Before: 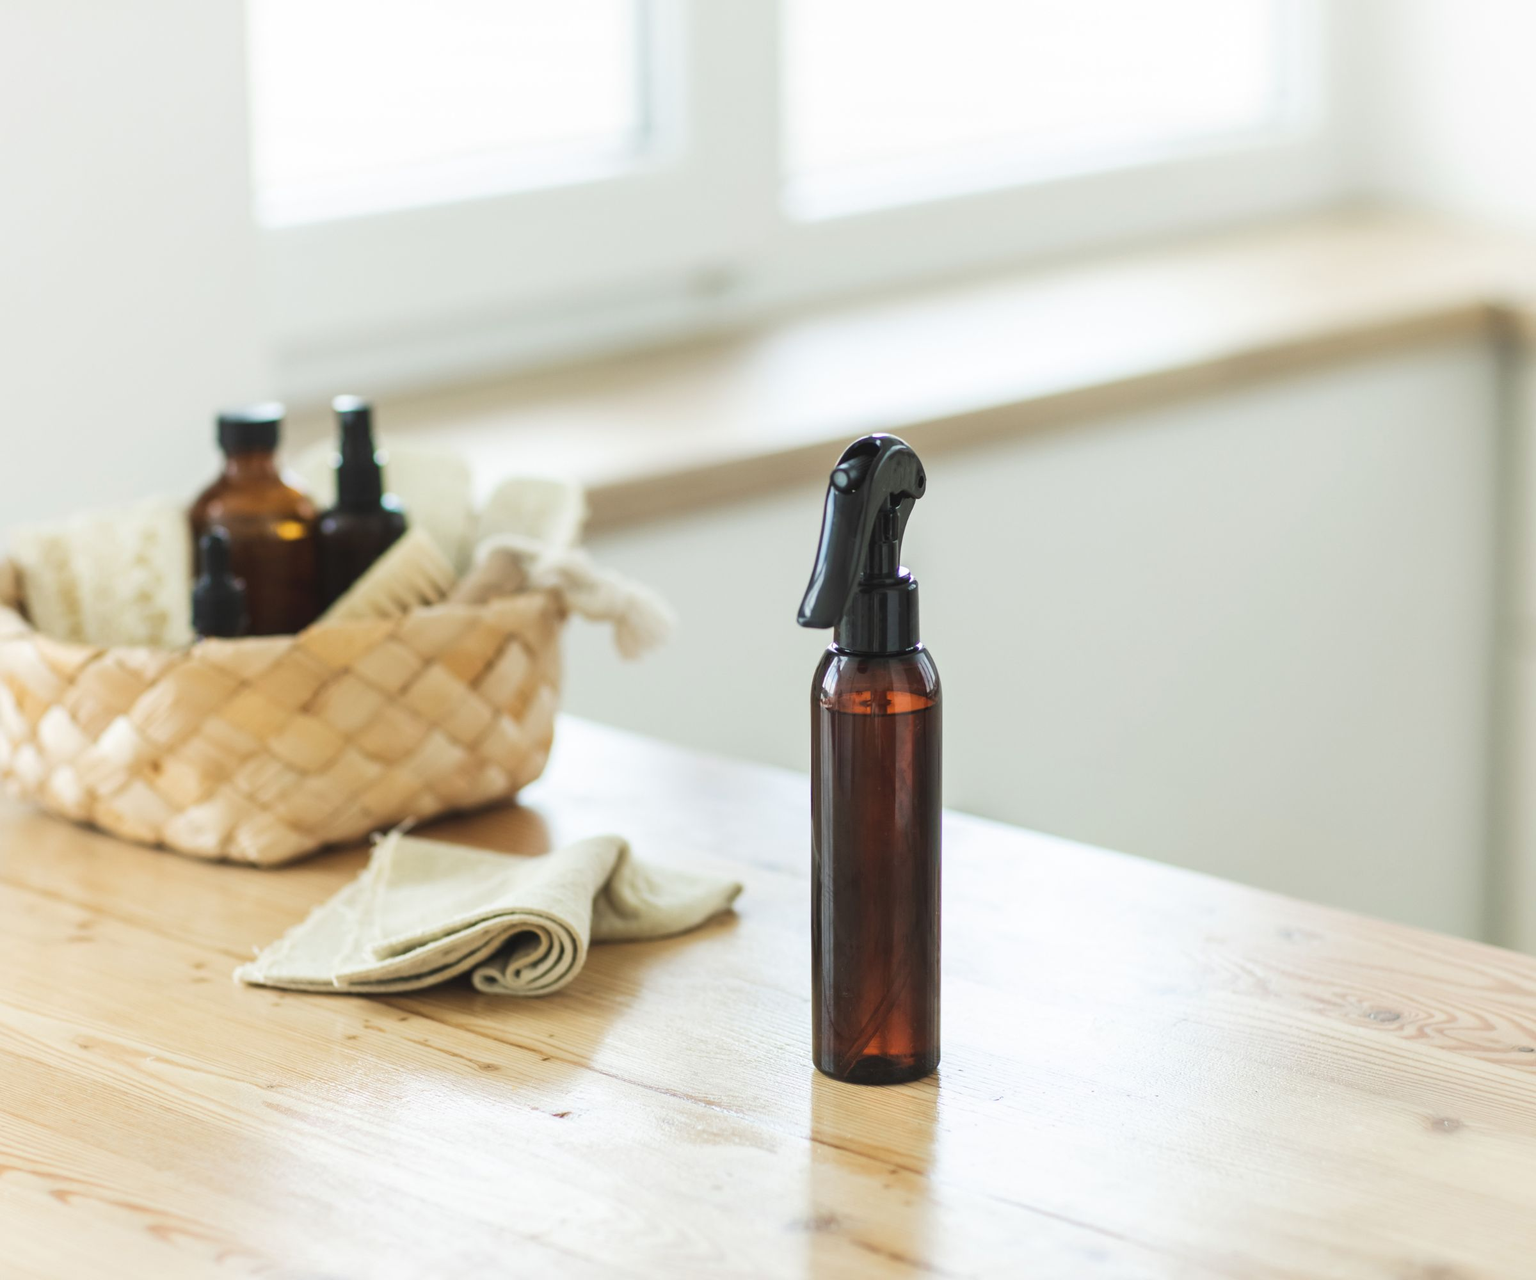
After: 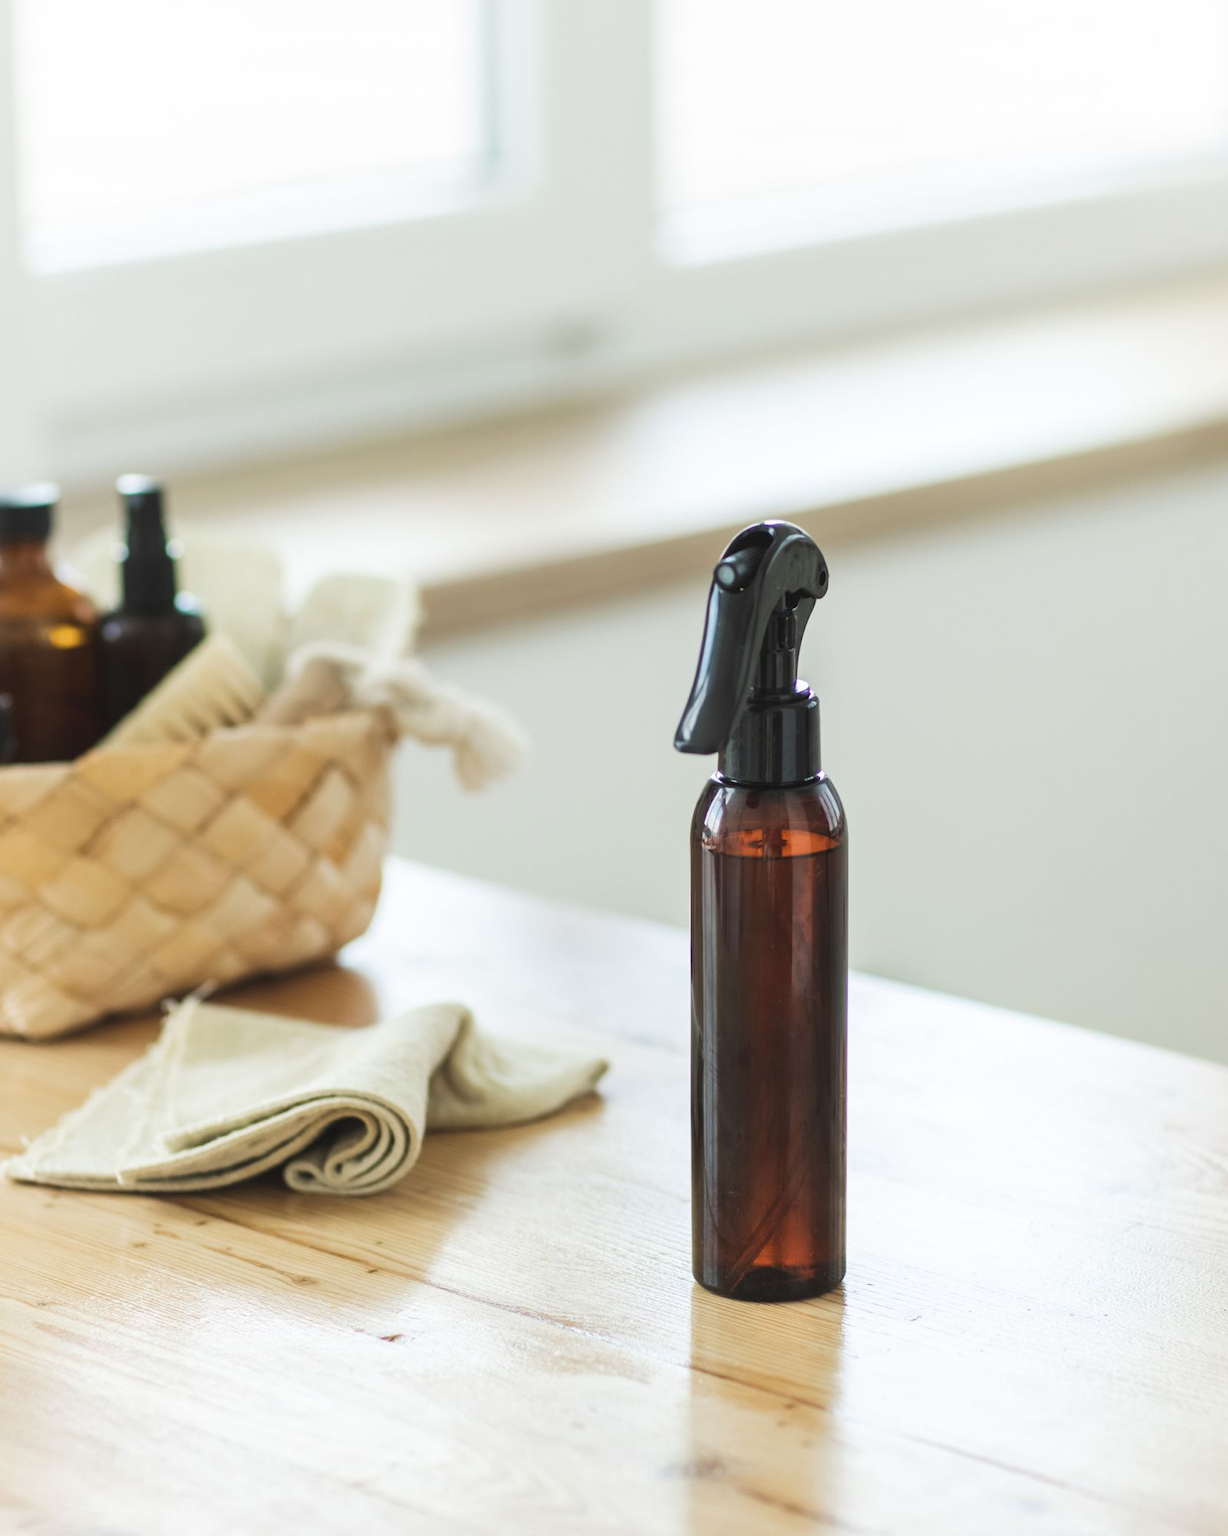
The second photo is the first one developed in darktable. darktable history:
crop and rotate: left 15.356%, right 17.936%
